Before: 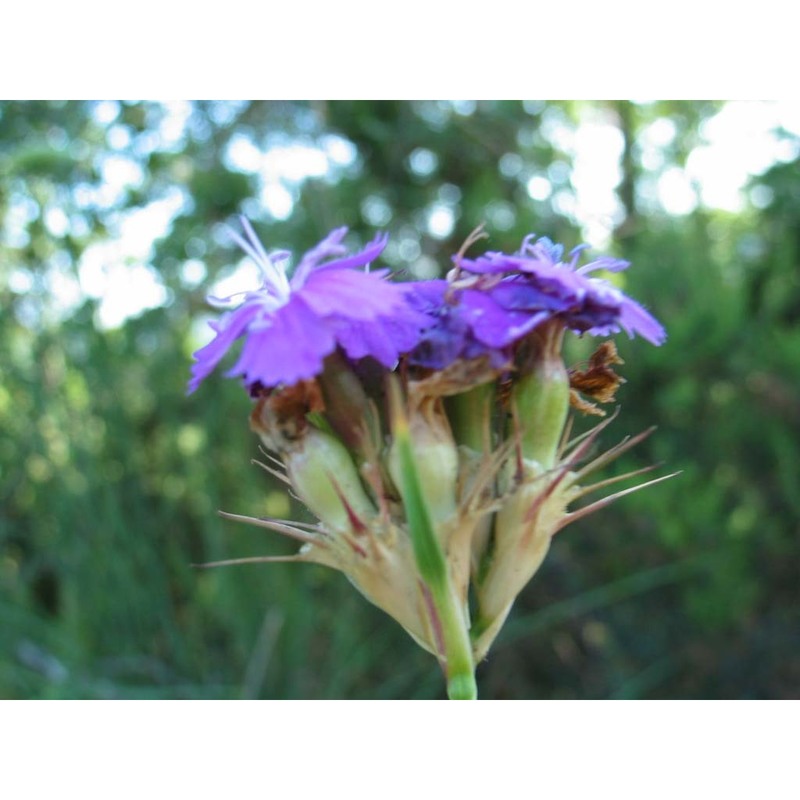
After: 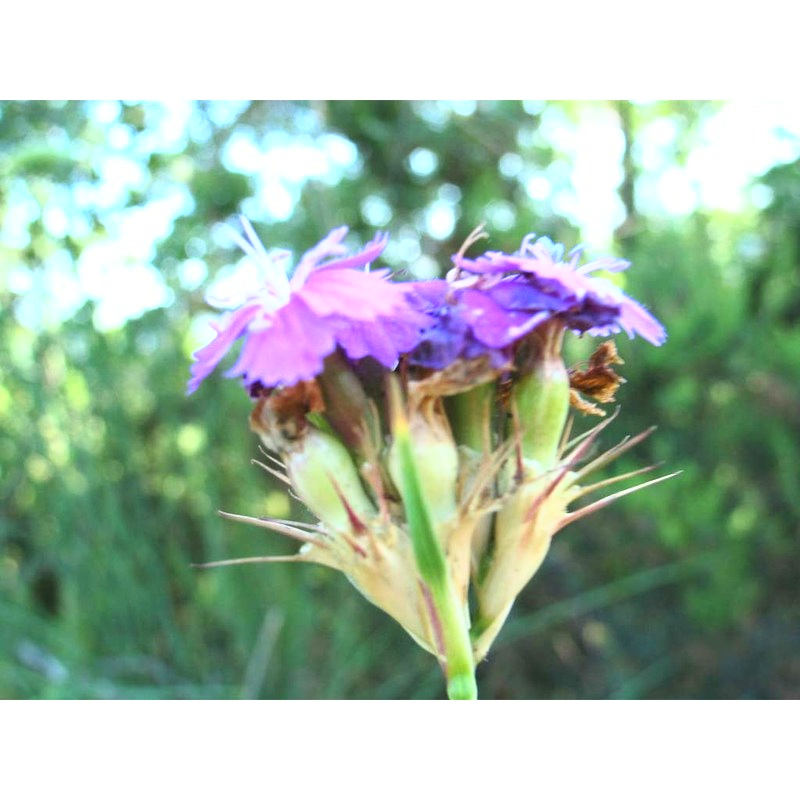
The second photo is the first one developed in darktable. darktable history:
base curve: curves: ch0 [(0, 0) (0.495, 0.917) (1, 1)]
